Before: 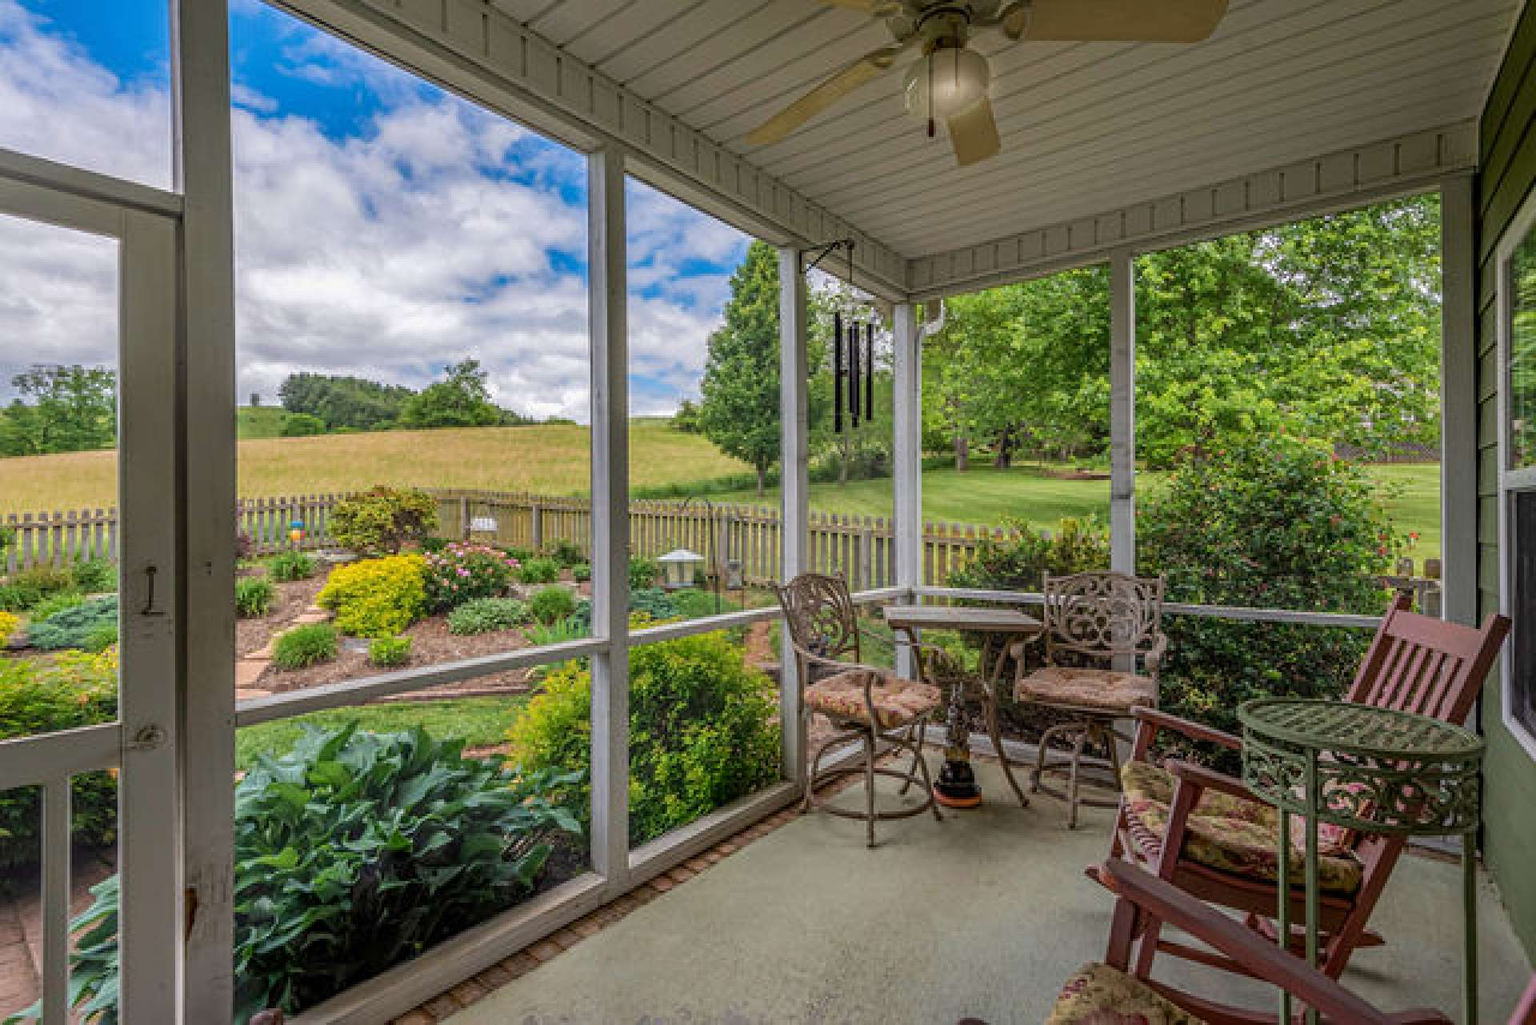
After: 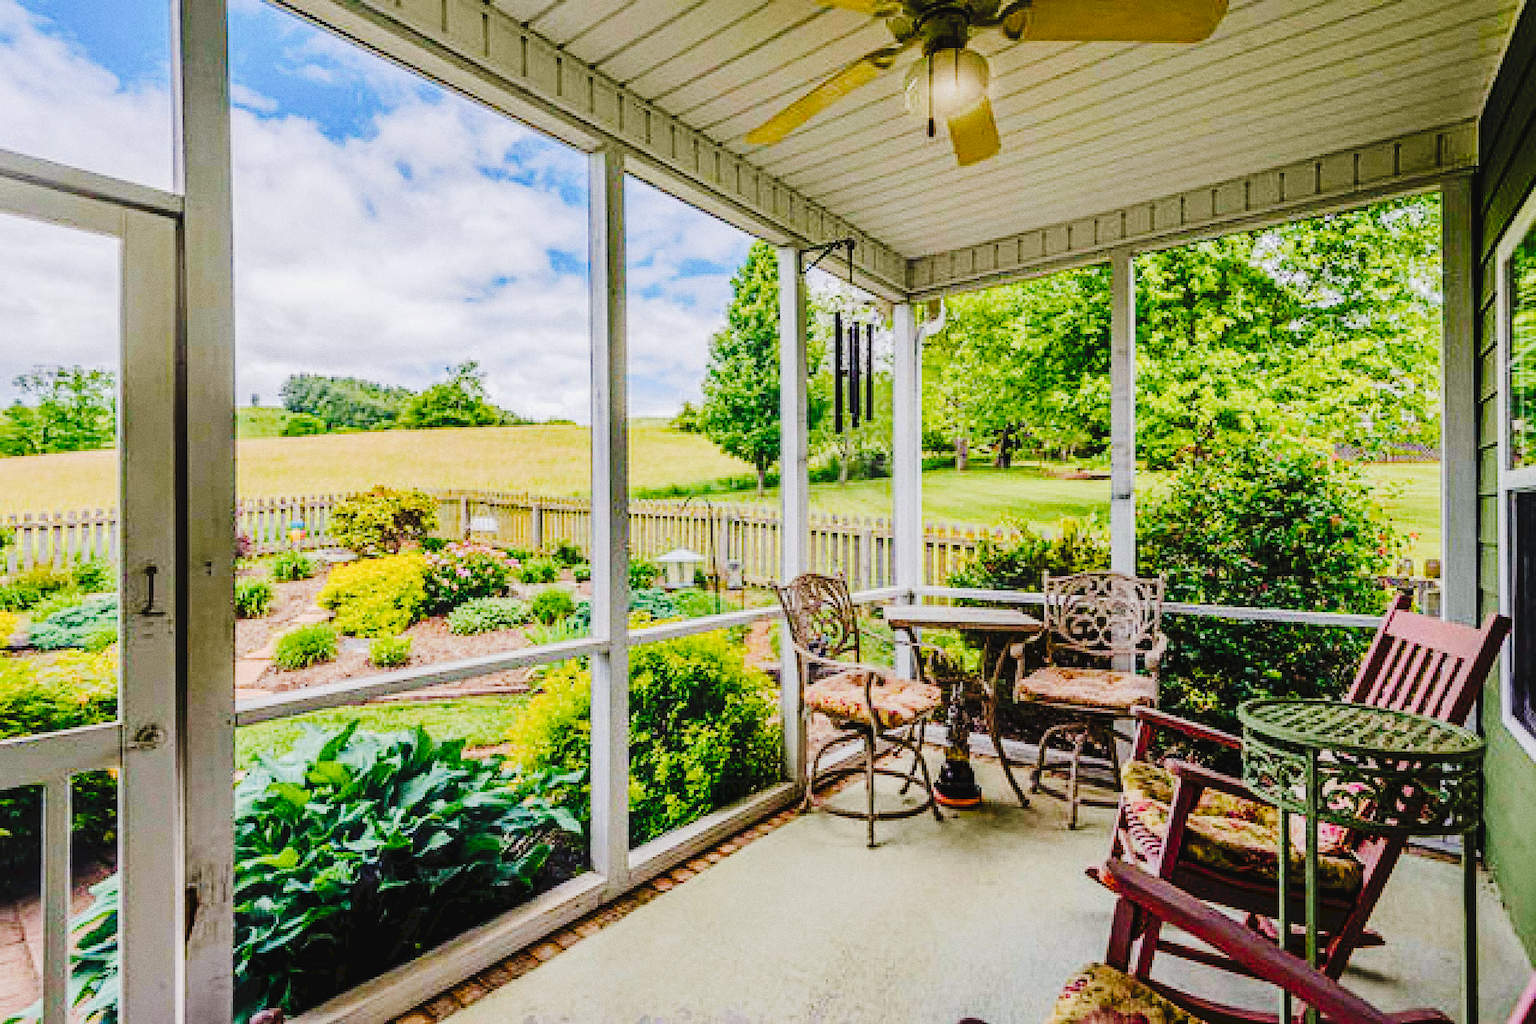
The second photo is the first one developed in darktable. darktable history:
exposure: exposure 0.657 EV, compensate highlight preservation false
color balance rgb: shadows lift › chroma 1%, shadows lift › hue 240.84°, highlights gain › chroma 2%, highlights gain › hue 73.2°, global offset › luminance -0.5%, perceptual saturation grading › global saturation 20%, perceptual saturation grading › highlights -25%, perceptual saturation grading › shadows 50%, global vibrance 25.26%
grain: coarseness 0.09 ISO
tone curve: curves: ch0 [(0, 0) (0.003, 0.054) (0.011, 0.057) (0.025, 0.056) (0.044, 0.062) (0.069, 0.071) (0.1, 0.088) (0.136, 0.111) (0.177, 0.146) (0.224, 0.19) (0.277, 0.261) (0.335, 0.363) (0.399, 0.458) (0.468, 0.562) (0.543, 0.653) (0.623, 0.725) (0.709, 0.801) (0.801, 0.853) (0.898, 0.915) (1, 1)], preserve colors none
tone equalizer: -8 EV -0.417 EV, -7 EV -0.389 EV, -6 EV -0.333 EV, -5 EV -0.222 EV, -3 EV 0.222 EV, -2 EV 0.333 EV, -1 EV 0.389 EV, +0 EV 0.417 EV, edges refinement/feathering 500, mask exposure compensation -1.57 EV, preserve details no
white balance: red 0.967, blue 1.049
filmic rgb: black relative exposure -7.65 EV, white relative exposure 4.56 EV, hardness 3.61
